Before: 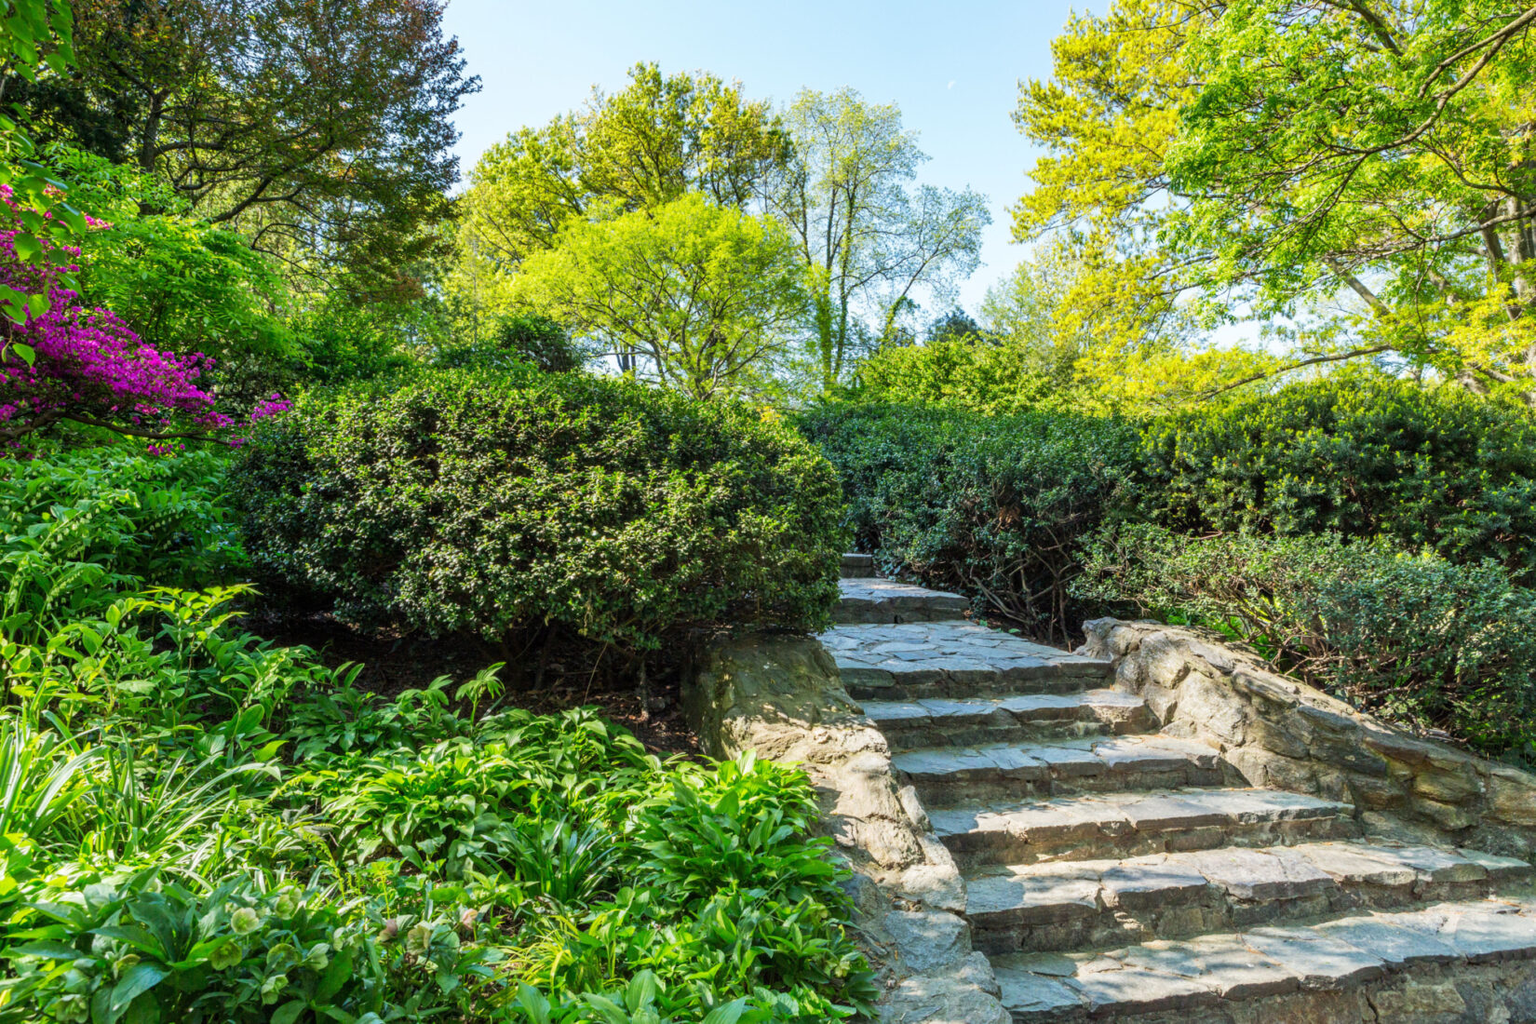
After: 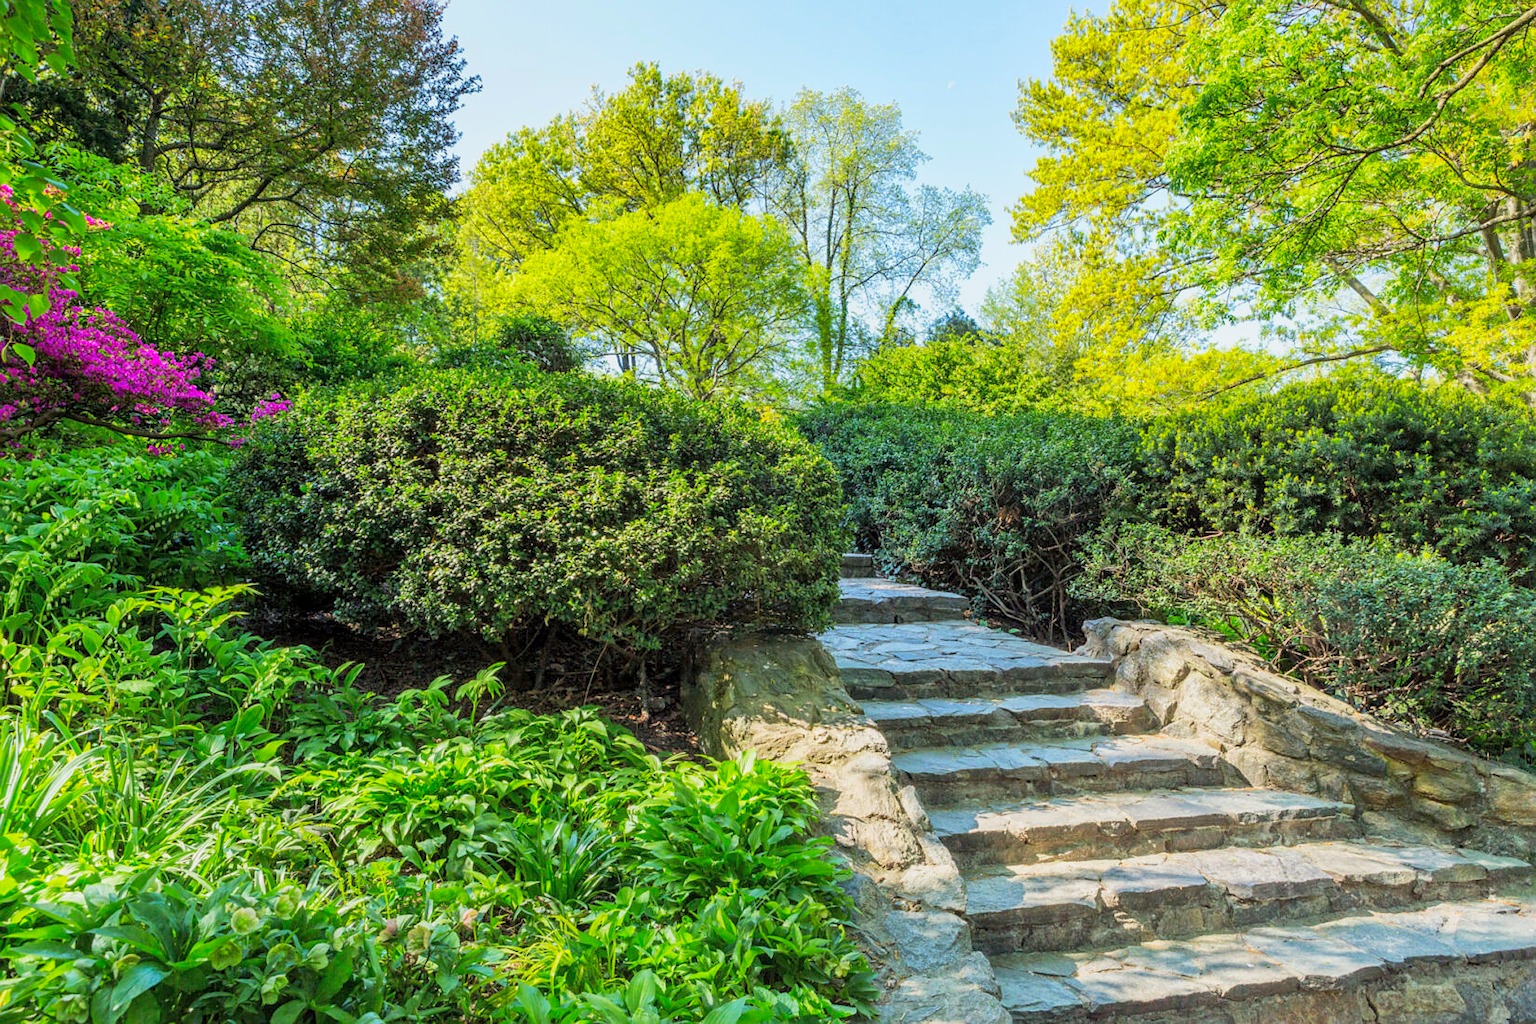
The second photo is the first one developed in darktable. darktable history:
exposure: exposure 0.669 EV, compensate highlight preservation false
sharpen: radius 1
global tonemap: drago (1, 100), detail 1
